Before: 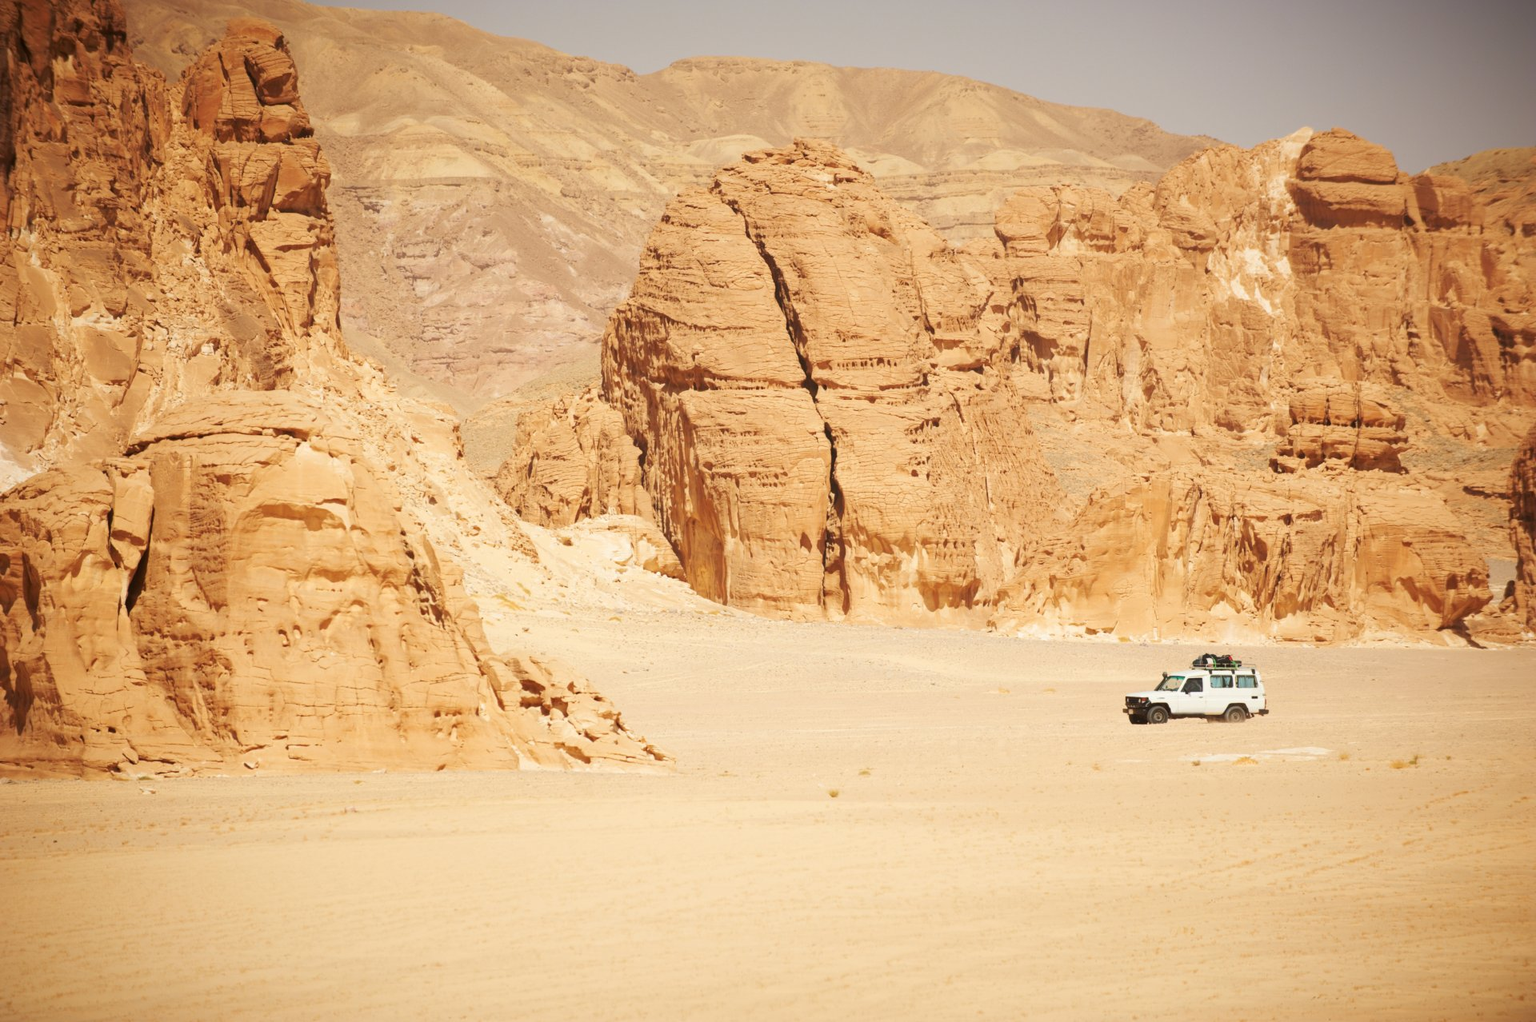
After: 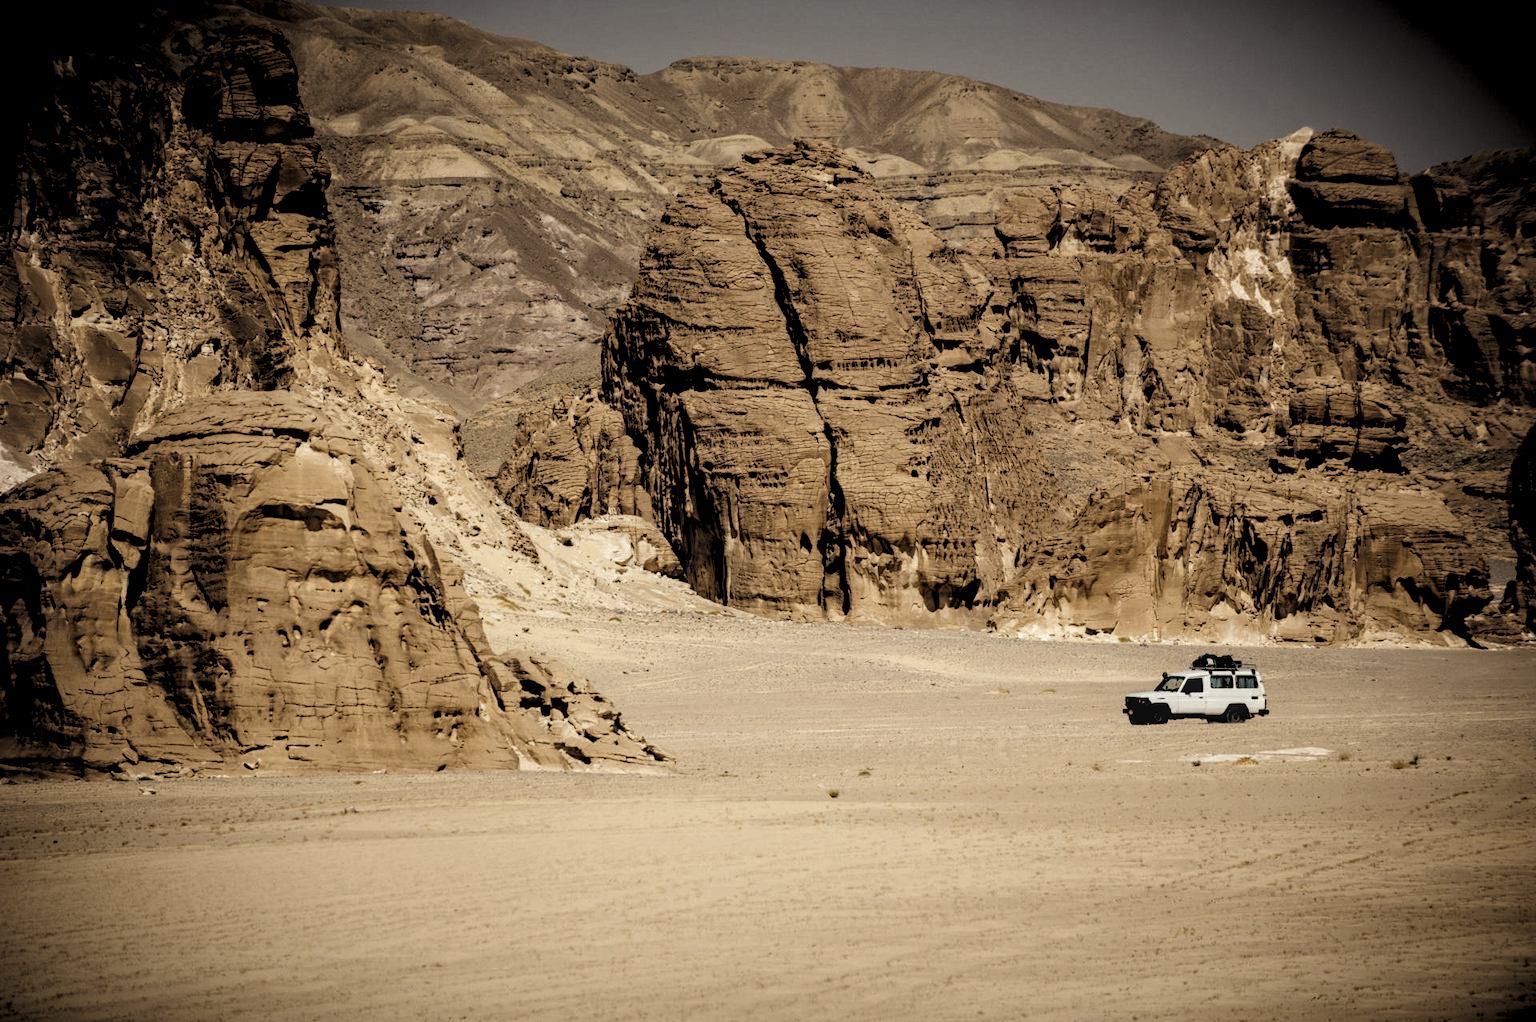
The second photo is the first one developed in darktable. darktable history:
exposure: compensate highlight preservation false
levels: levels [0.514, 0.759, 1]
white balance: emerald 1
local contrast: detail 130%
